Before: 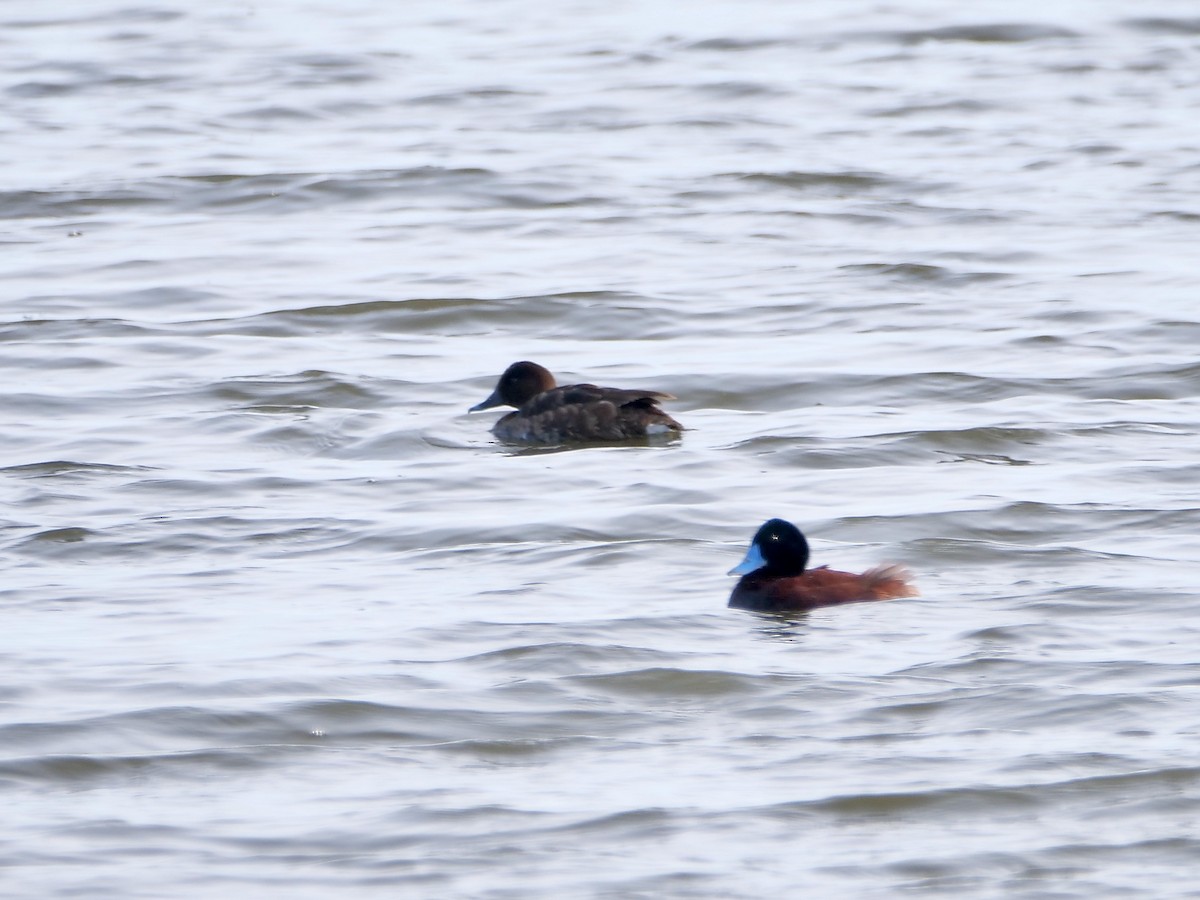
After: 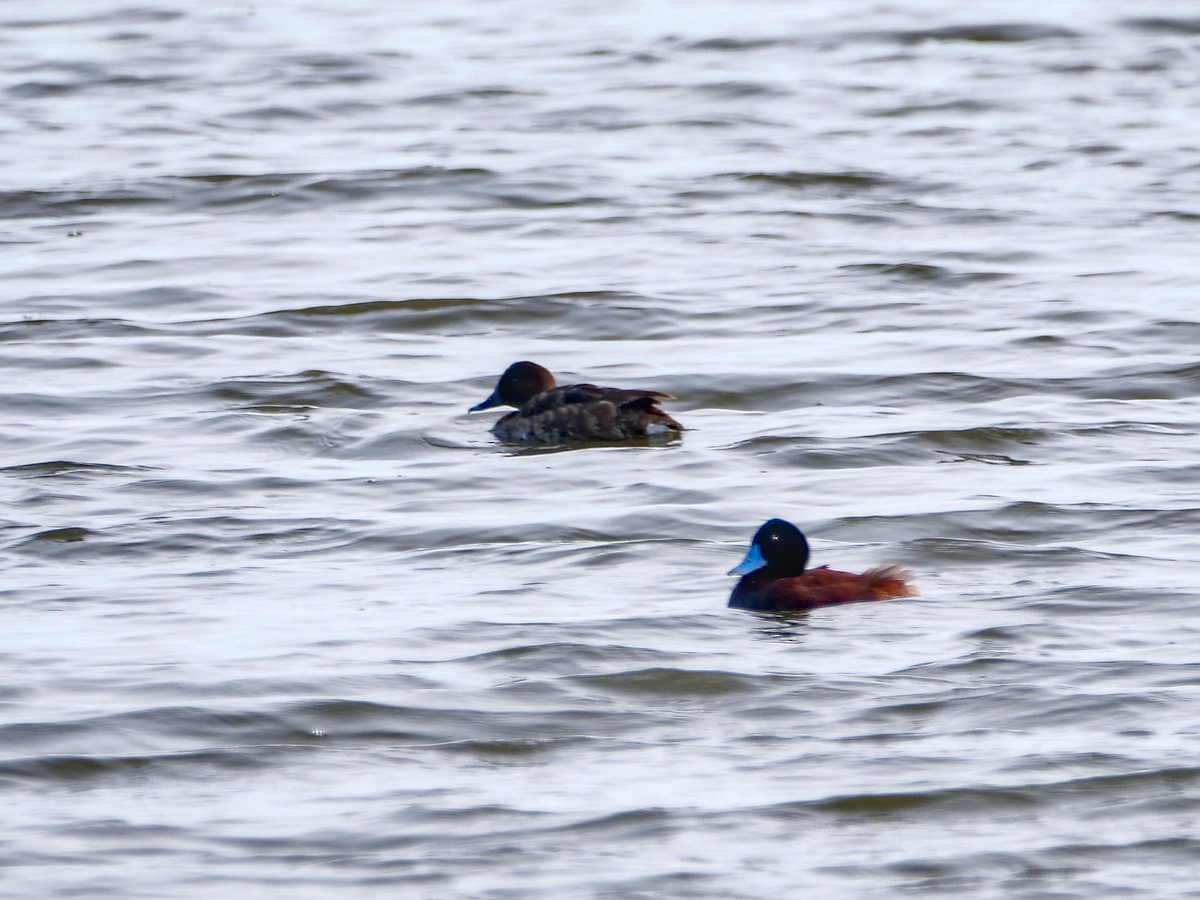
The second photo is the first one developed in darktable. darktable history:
contrast brightness saturation: brightness -0.087
haze removal: strength 0.422, compatibility mode true, adaptive false
local contrast: on, module defaults
